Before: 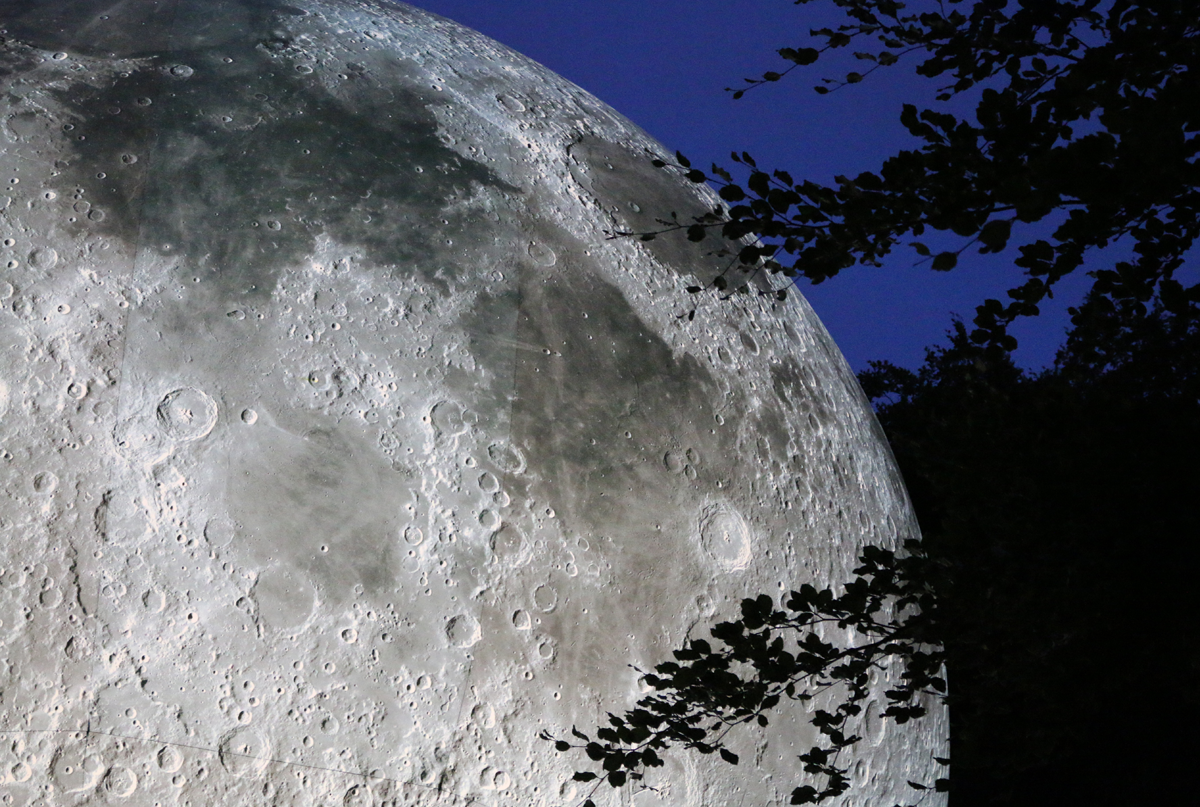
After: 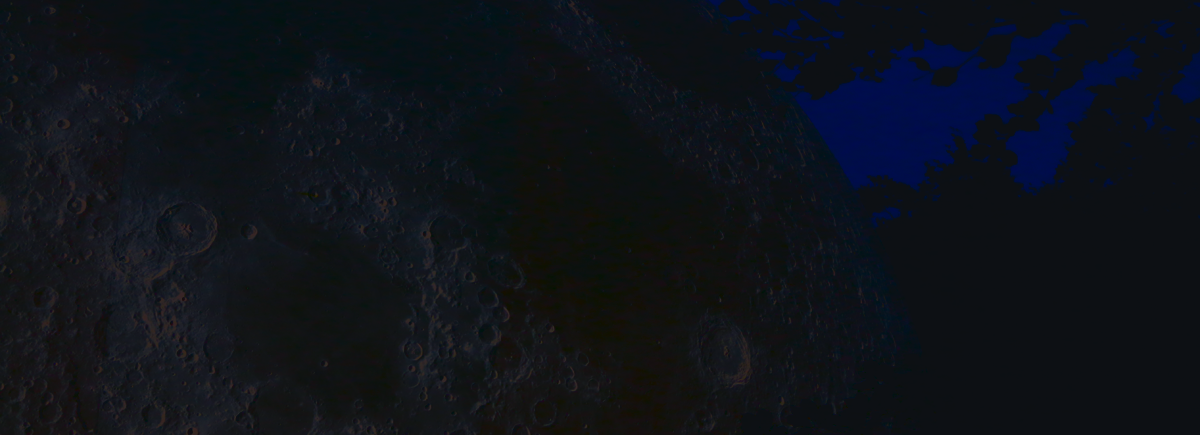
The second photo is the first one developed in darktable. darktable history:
tone curve: curves: ch0 [(0, 0.045) (0.155, 0.169) (0.46, 0.466) (0.751, 0.788) (1, 0.961)]; ch1 [(0, 0) (0.43, 0.408) (0.472, 0.469) (0.505, 0.503) (0.553, 0.563) (0.592, 0.581) (0.631, 0.625) (1, 1)]; ch2 [(0, 0) (0.505, 0.495) (0.55, 0.557) (0.583, 0.573) (1, 1)], color space Lab, independent channels, preserve colors none
crop and rotate: top 23.032%, bottom 22.967%
exposure: exposure -2.423 EV, compensate highlight preservation false
tone equalizer: -8 EV -1.09 EV, -7 EV -1.02 EV, -6 EV -0.843 EV, -5 EV -0.562 EV, -3 EV 0.597 EV, -2 EV 0.84 EV, -1 EV 1 EV, +0 EV 1.07 EV, edges refinement/feathering 500, mask exposure compensation -1.57 EV, preserve details no
contrast brightness saturation: brightness -0.993, saturation 0.993
